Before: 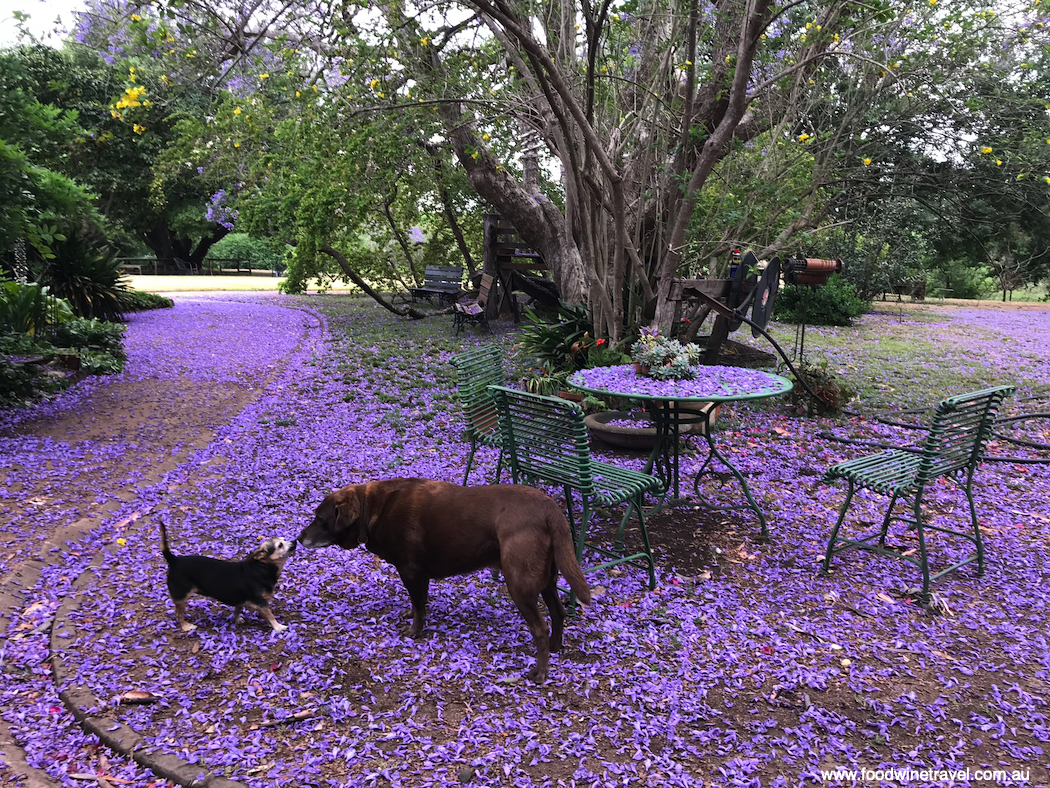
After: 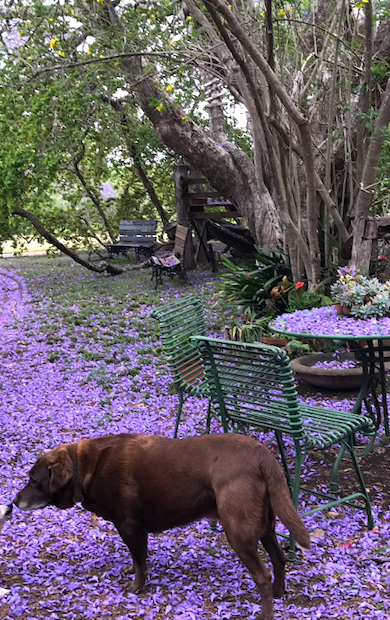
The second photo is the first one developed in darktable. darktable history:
crop and rotate: left 29.476%, top 10.214%, right 35.32%, bottom 17.333%
rotate and perspective: rotation -4.2°, shear 0.006, automatic cropping off
shadows and highlights: shadows 25, highlights -25
color balance: contrast 8.5%, output saturation 105%
